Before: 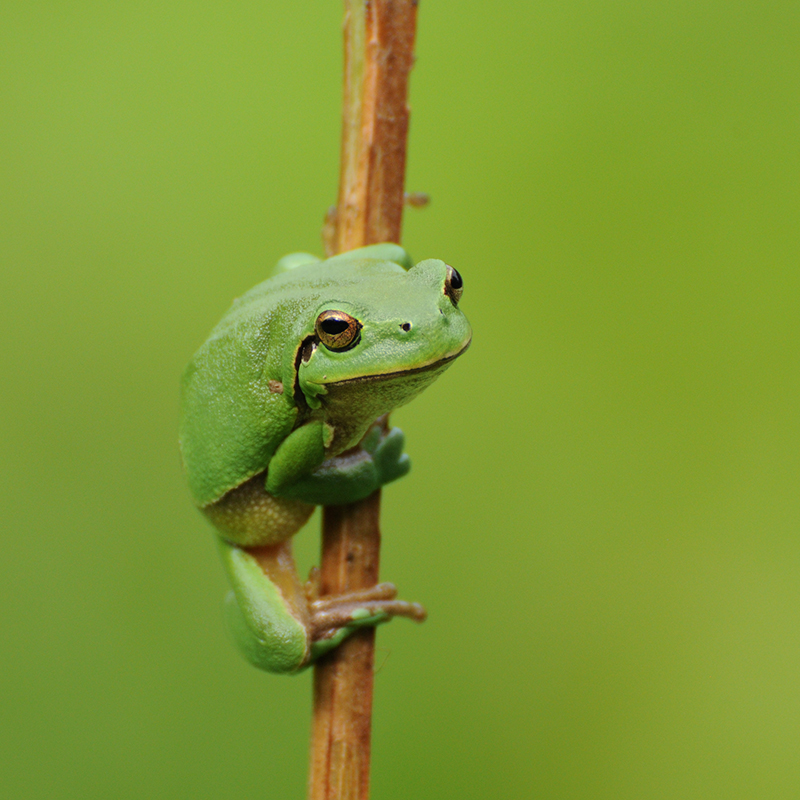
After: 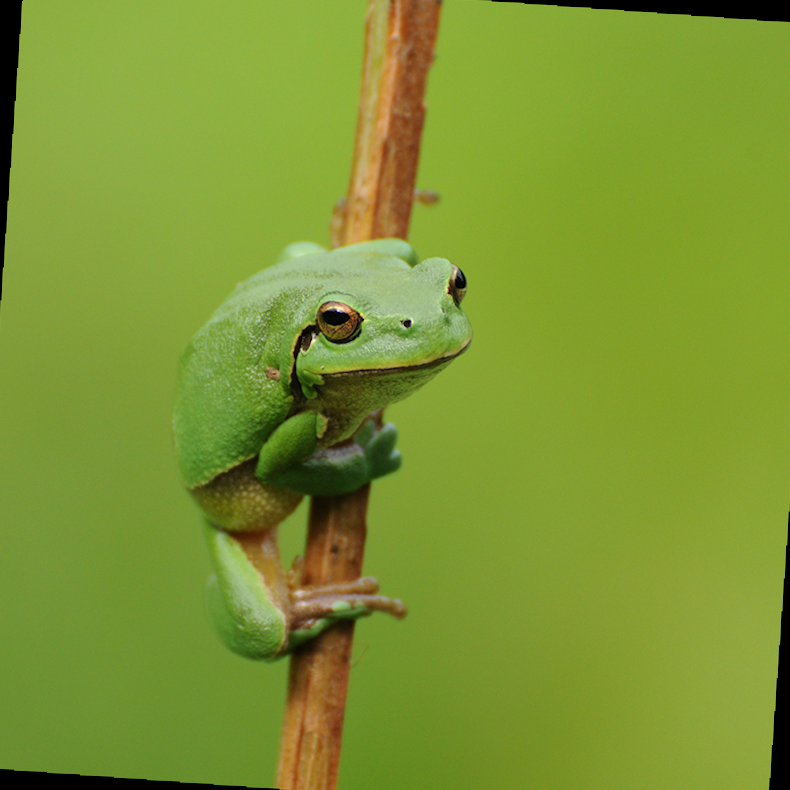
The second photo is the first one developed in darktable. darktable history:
crop and rotate: angle -2.38°
rotate and perspective: rotation 1.72°, automatic cropping off
exposure: compensate highlight preservation false
